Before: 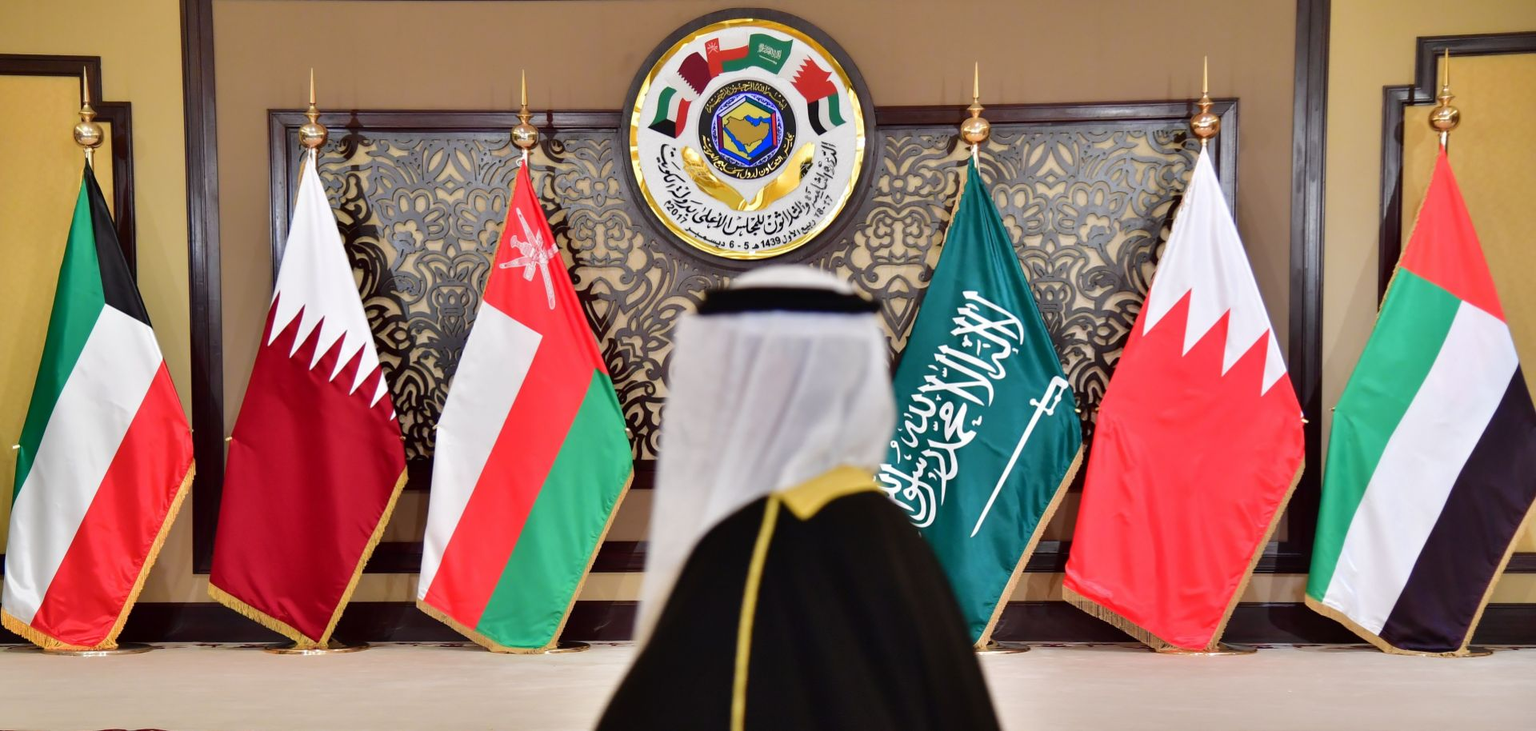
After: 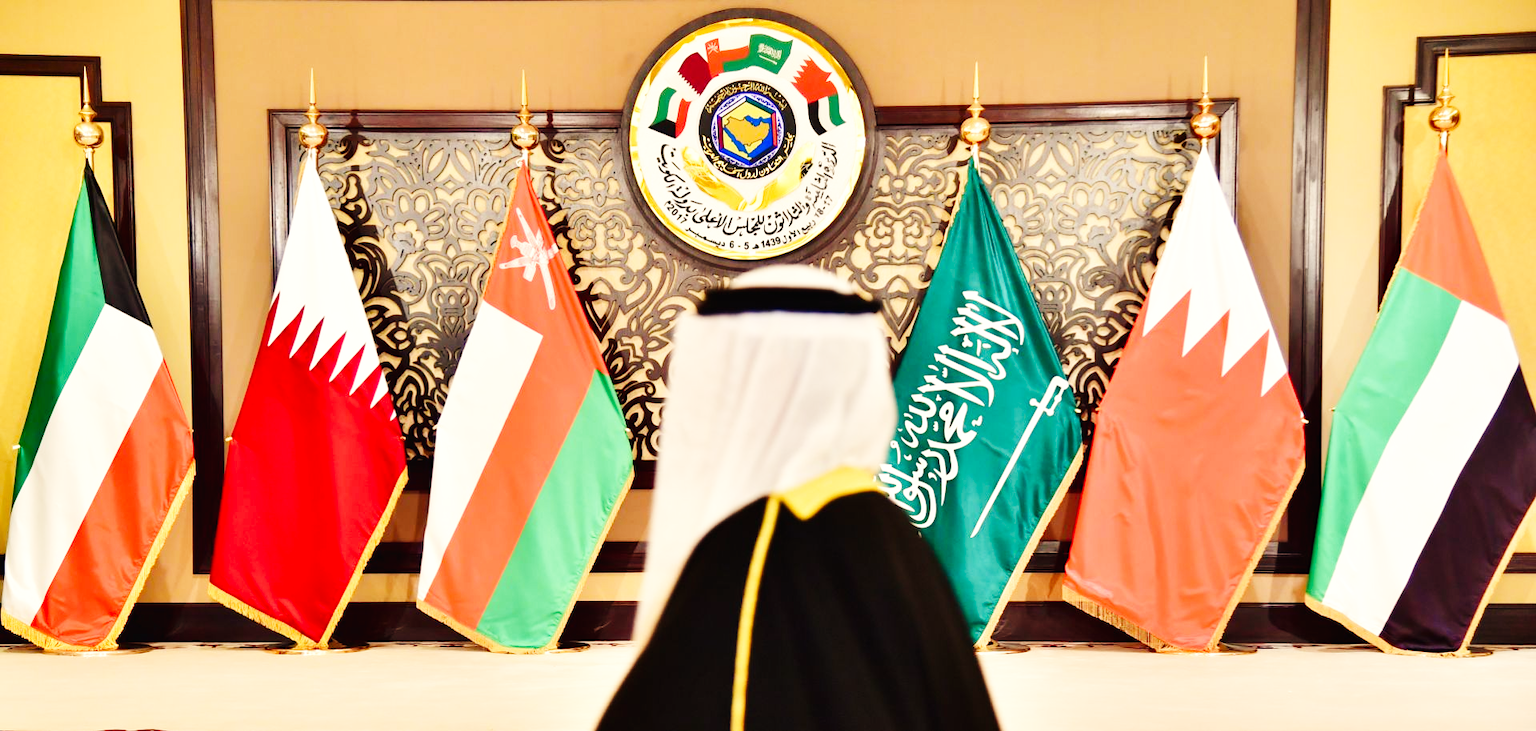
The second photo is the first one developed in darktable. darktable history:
base curve: curves: ch0 [(0, 0.003) (0.001, 0.002) (0.006, 0.004) (0.02, 0.022) (0.048, 0.086) (0.094, 0.234) (0.162, 0.431) (0.258, 0.629) (0.385, 0.8) (0.548, 0.918) (0.751, 0.988) (1, 1)], preserve colors none
white balance: red 1.123, blue 0.83
shadows and highlights: shadows 29.61, highlights -30.47, low approximation 0.01, soften with gaussian
